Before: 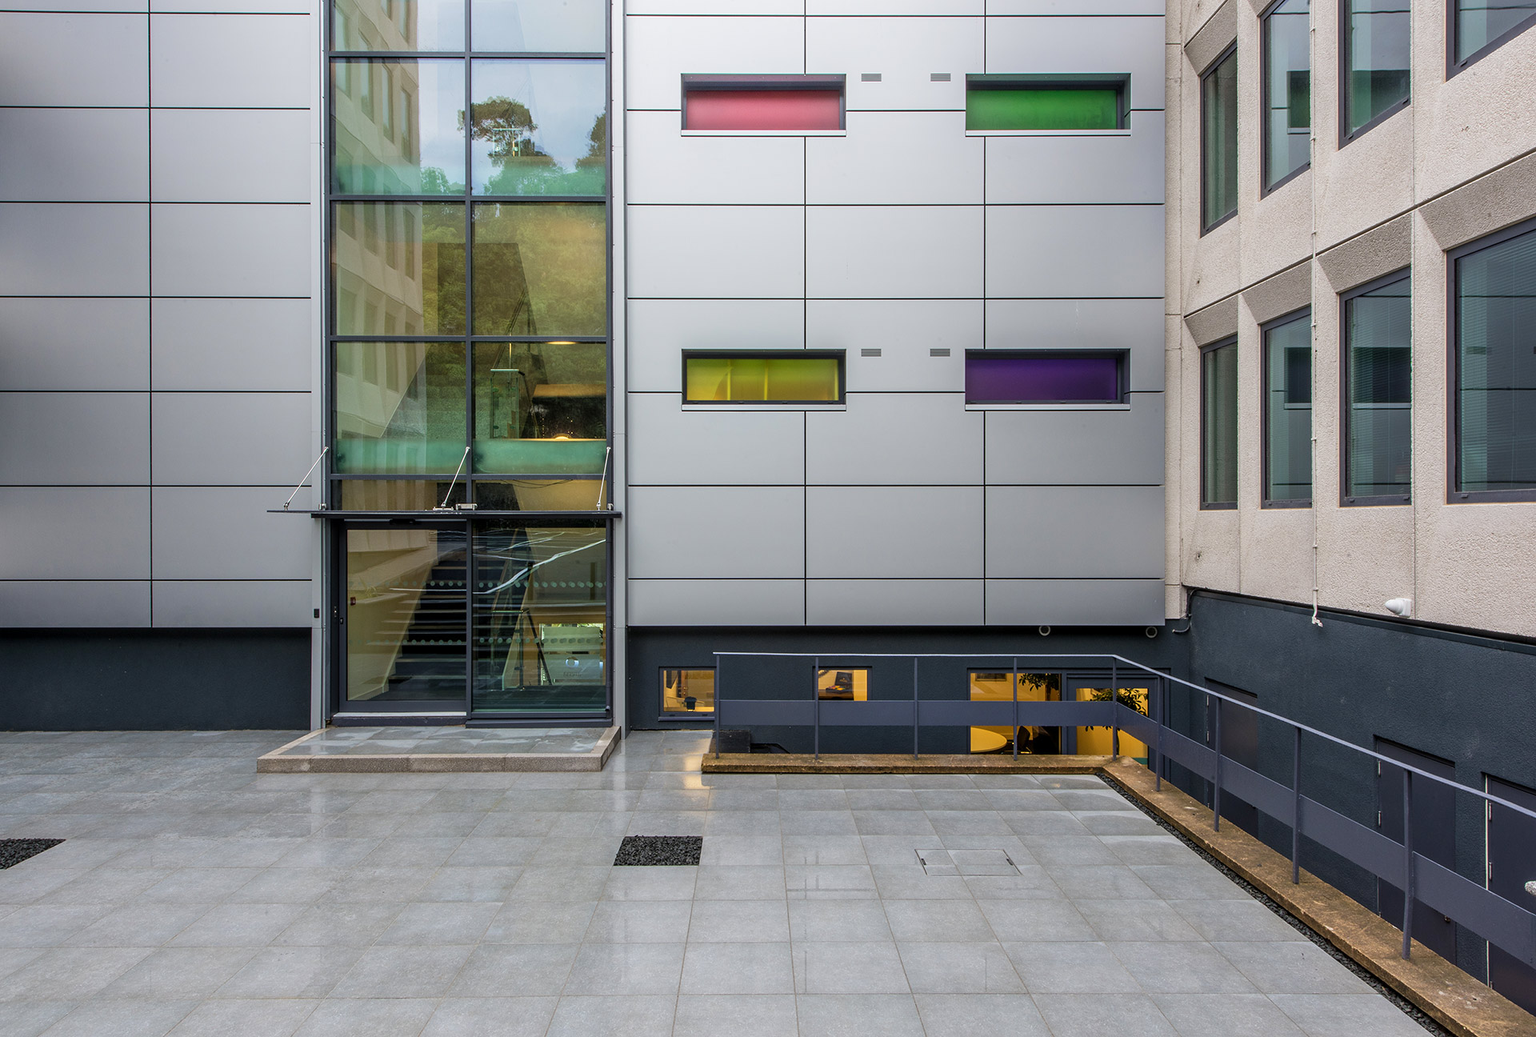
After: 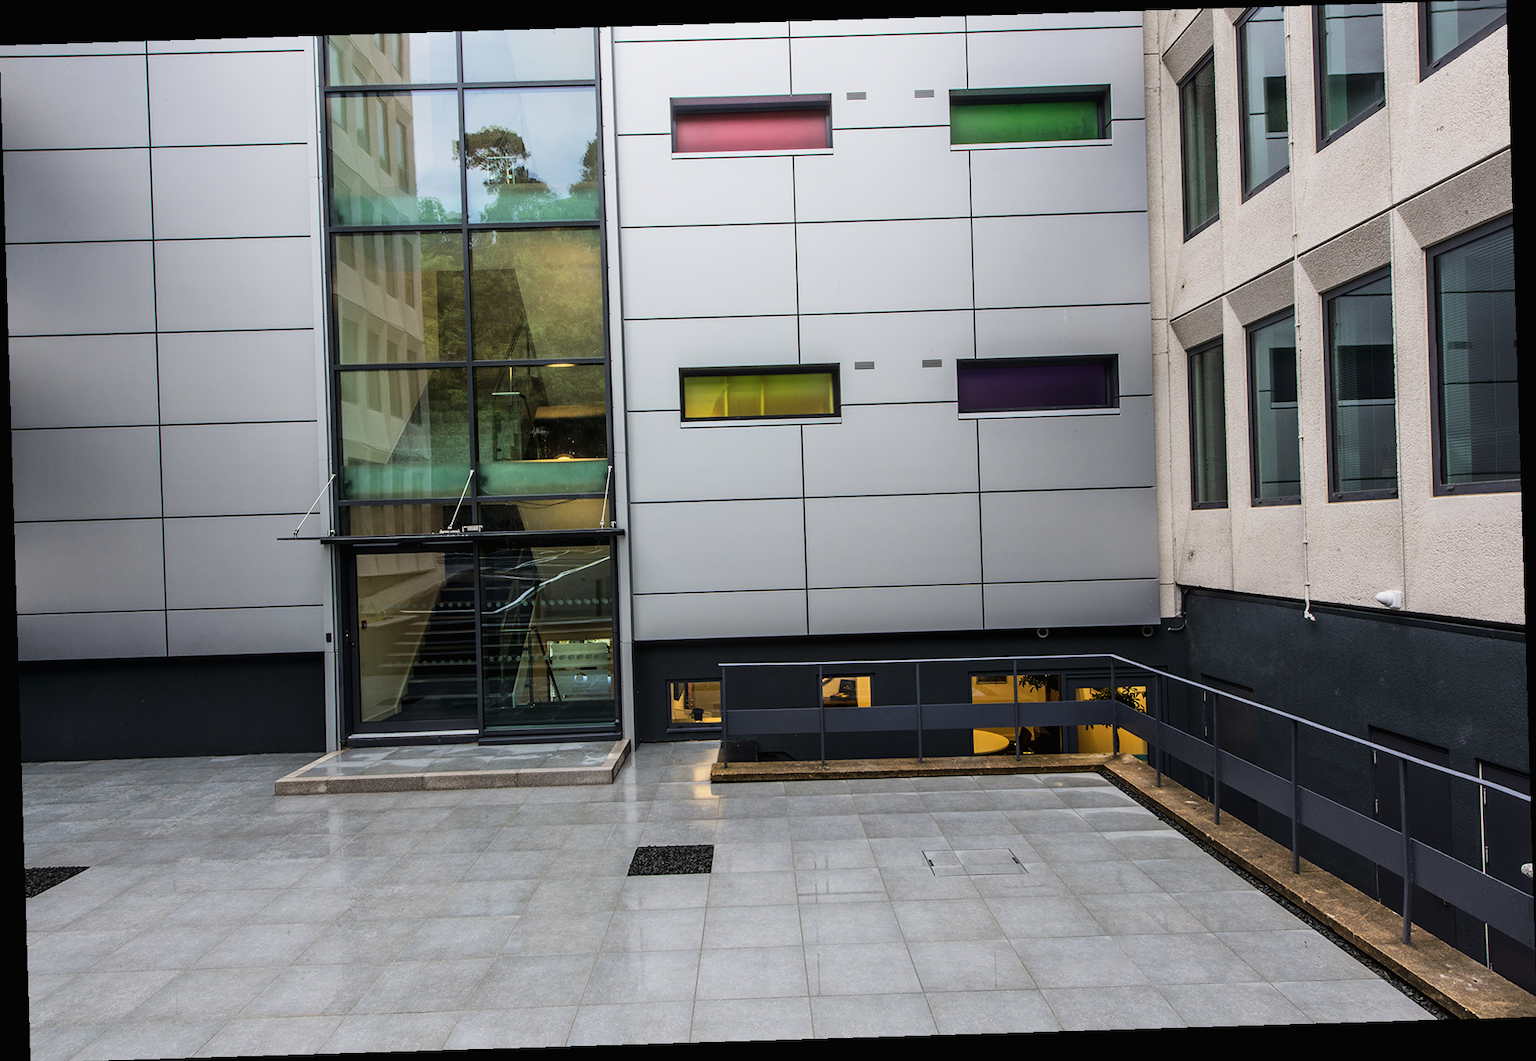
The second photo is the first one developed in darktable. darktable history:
rotate and perspective: rotation -1.75°, automatic cropping off
tone curve: curves: ch0 [(0.016, 0.011) (0.21, 0.113) (0.515, 0.476) (0.78, 0.795) (1, 0.981)], color space Lab, linked channels, preserve colors none
